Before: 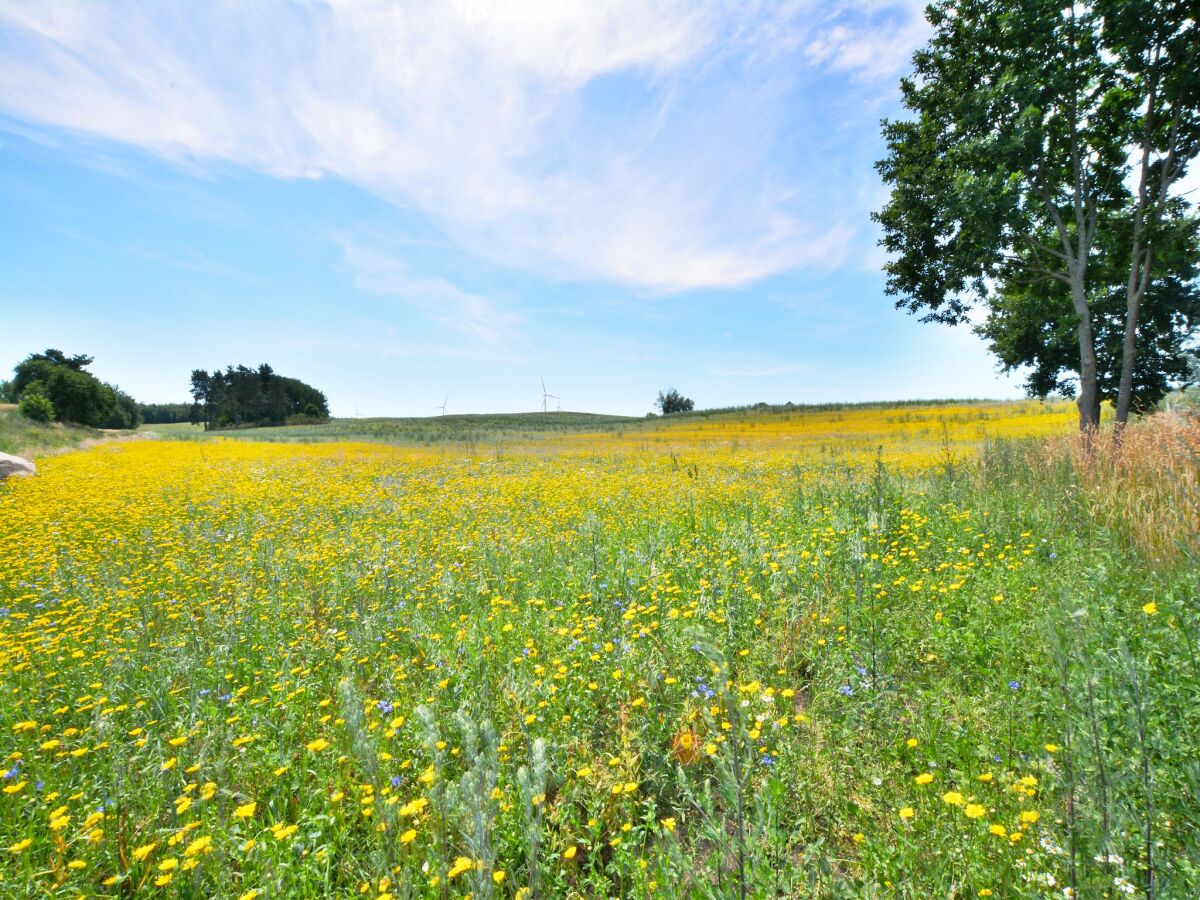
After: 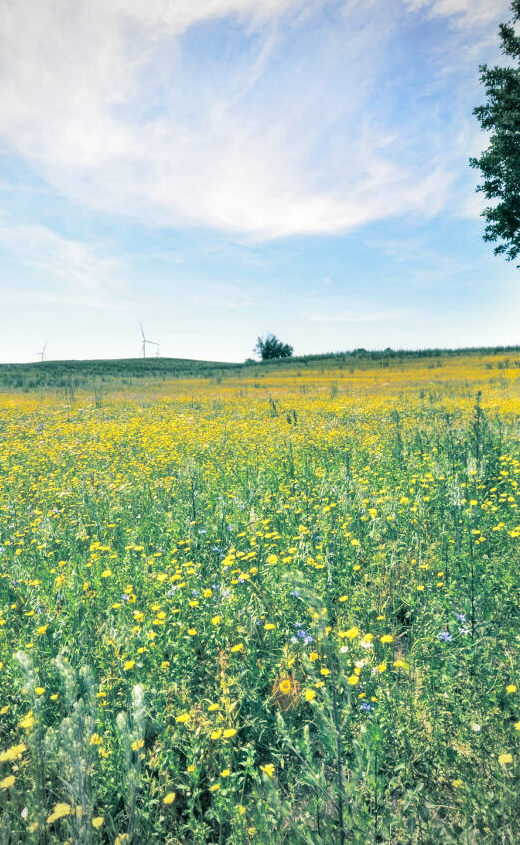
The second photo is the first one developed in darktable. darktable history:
vignetting: fall-off radius 45%, brightness -0.33
tone equalizer: on, module defaults
crop: left 33.452%, top 6.025%, right 23.155%
split-toning: shadows › hue 186.43°, highlights › hue 49.29°, compress 30.29%
local contrast: detail 130%
